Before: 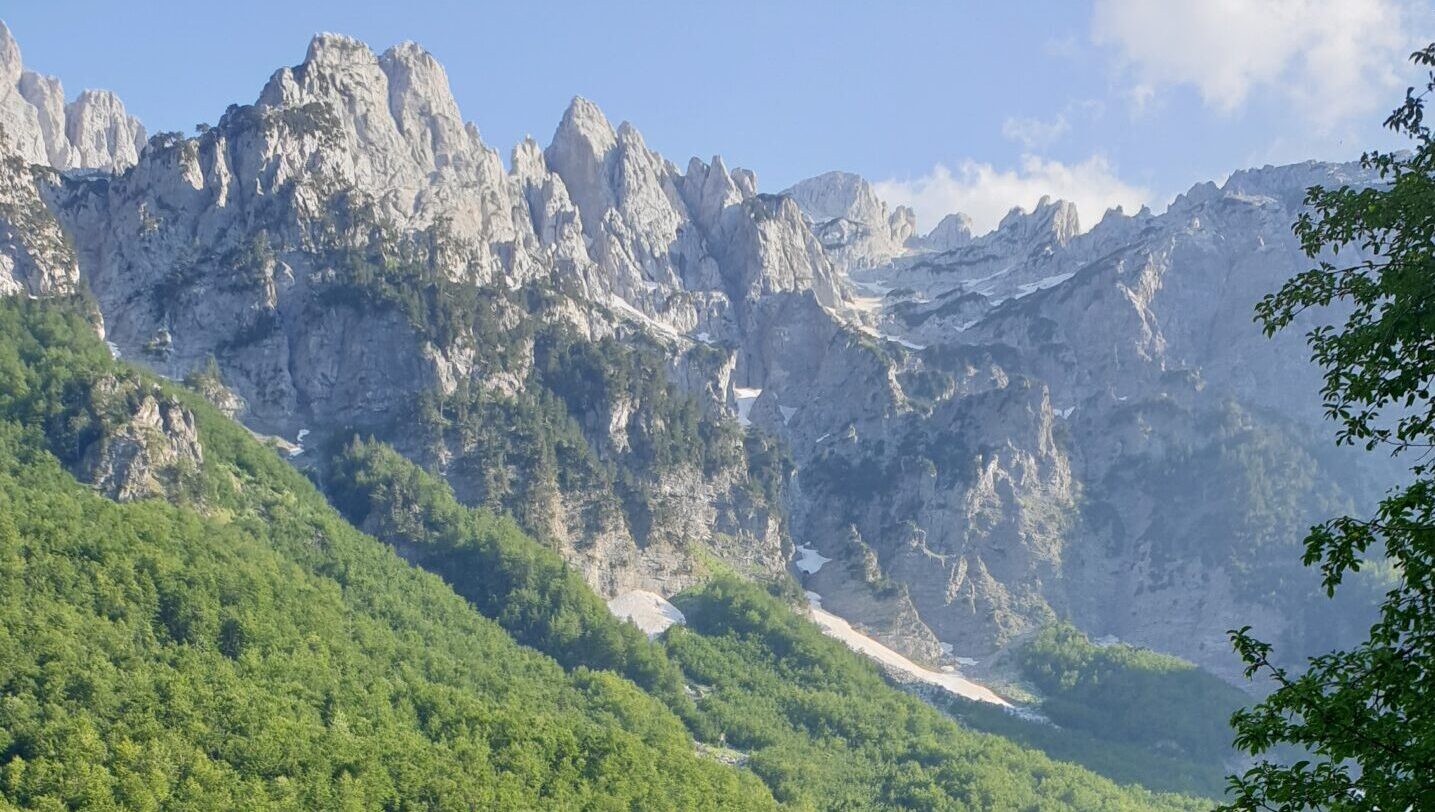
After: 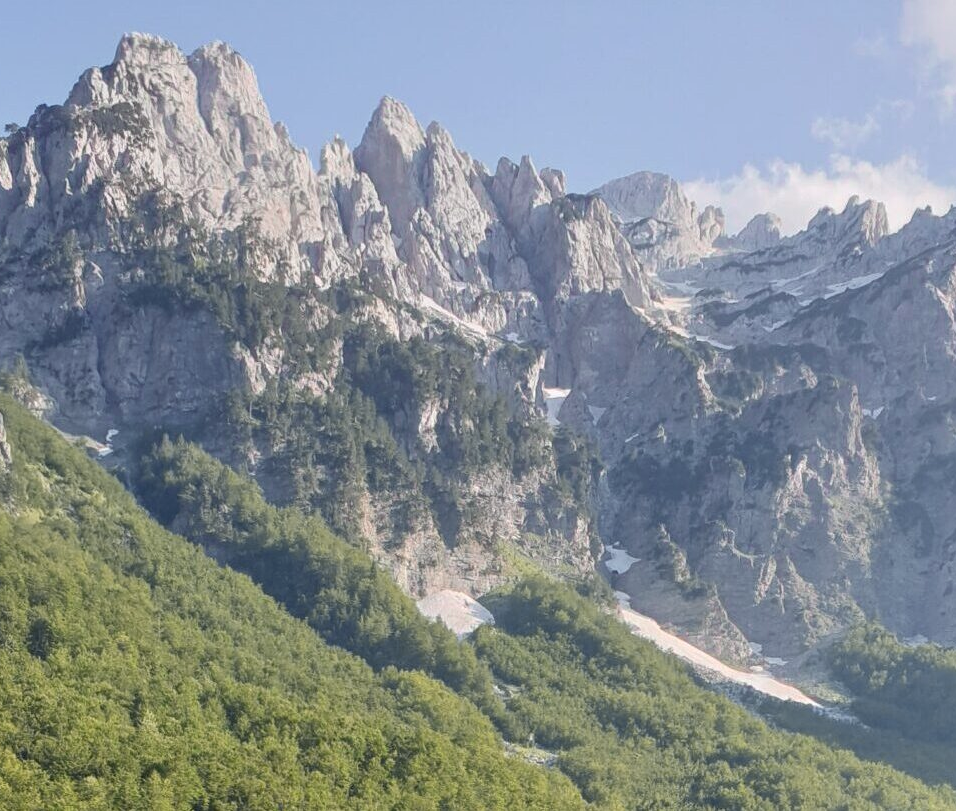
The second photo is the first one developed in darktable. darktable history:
tone curve: curves: ch0 [(0, 0) (0.253, 0.237) (1, 1)]; ch1 [(0, 0) (0.401, 0.42) (0.442, 0.47) (0.491, 0.495) (0.511, 0.523) (0.557, 0.565) (0.66, 0.683) (1, 1)]; ch2 [(0, 0) (0.394, 0.413) (0.5, 0.5) (0.578, 0.568) (1, 1)], color space Lab, independent channels, preserve colors none
crop and rotate: left 13.342%, right 19.991%
